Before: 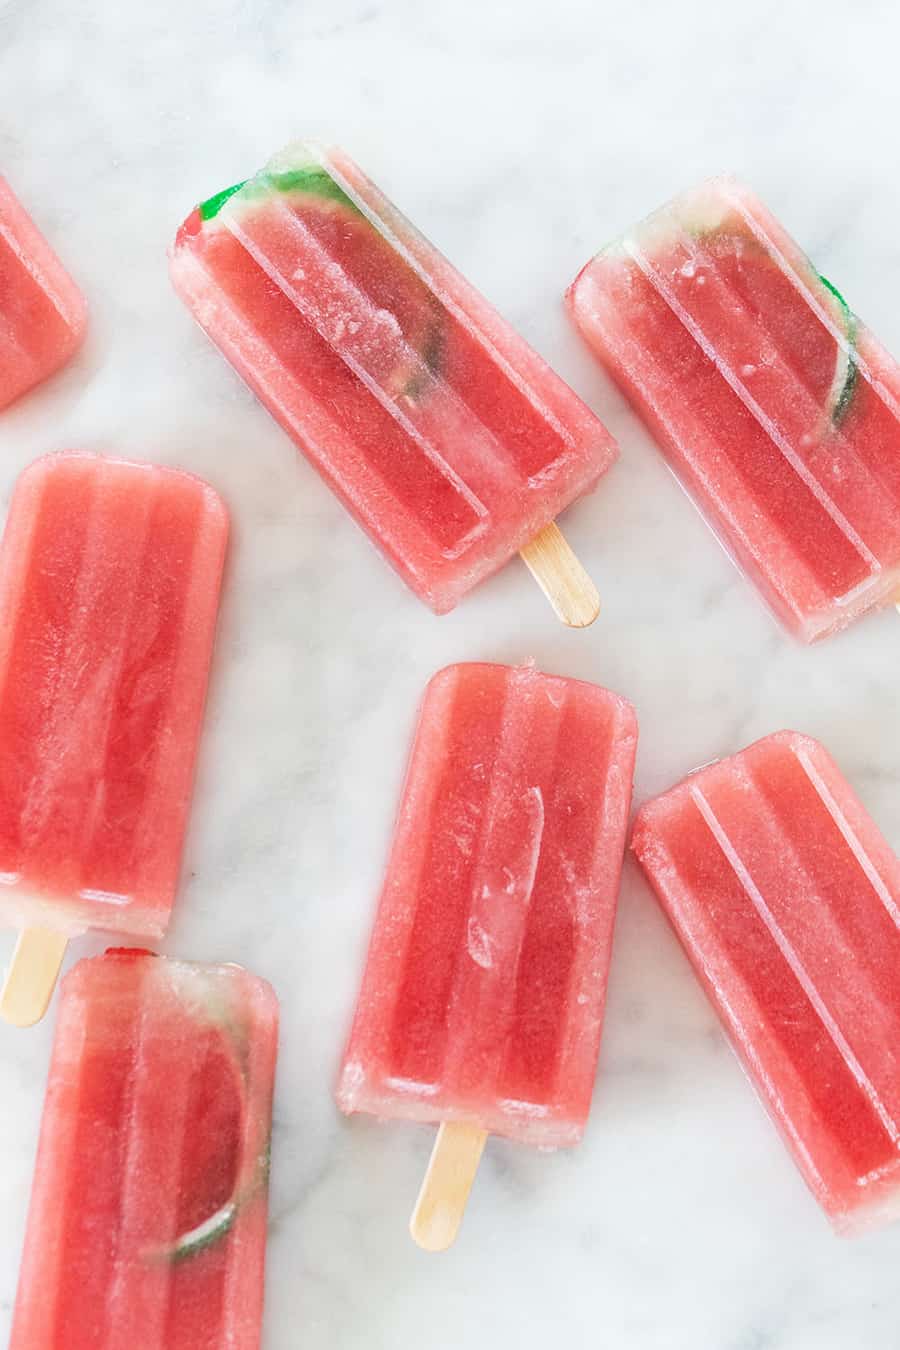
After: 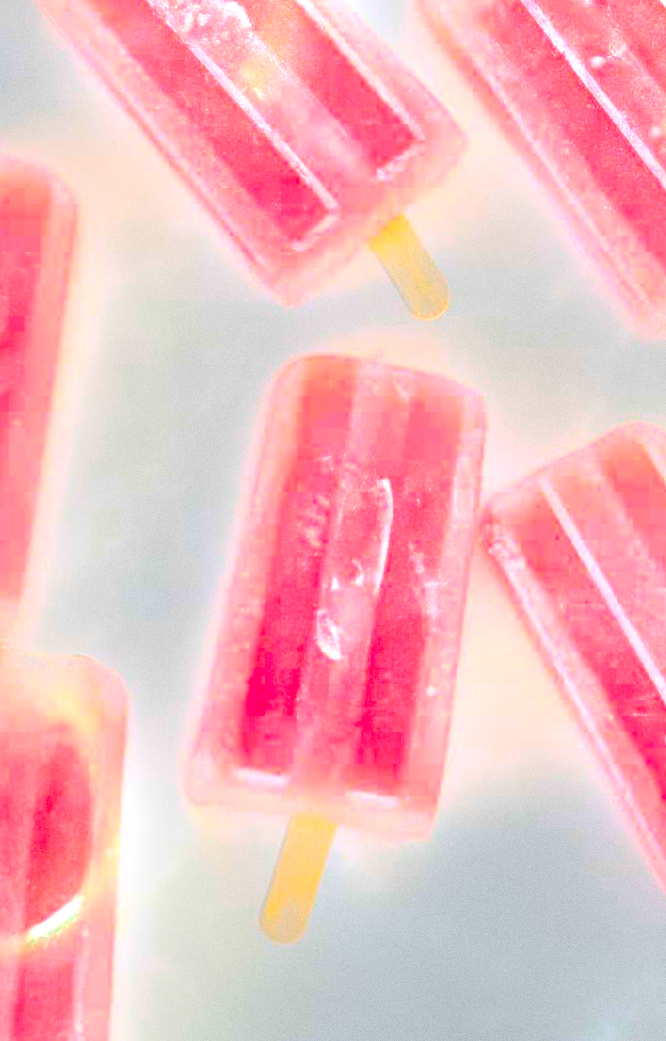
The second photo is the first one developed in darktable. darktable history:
bloom: size 9%, threshold 100%, strength 7%
contrast brightness saturation: contrast -0.19, saturation 0.19
grain: coarseness 0.09 ISO
exposure: exposure 2.207 EV, compensate highlight preservation false
crop: left 16.871%, top 22.857%, right 9.116%
